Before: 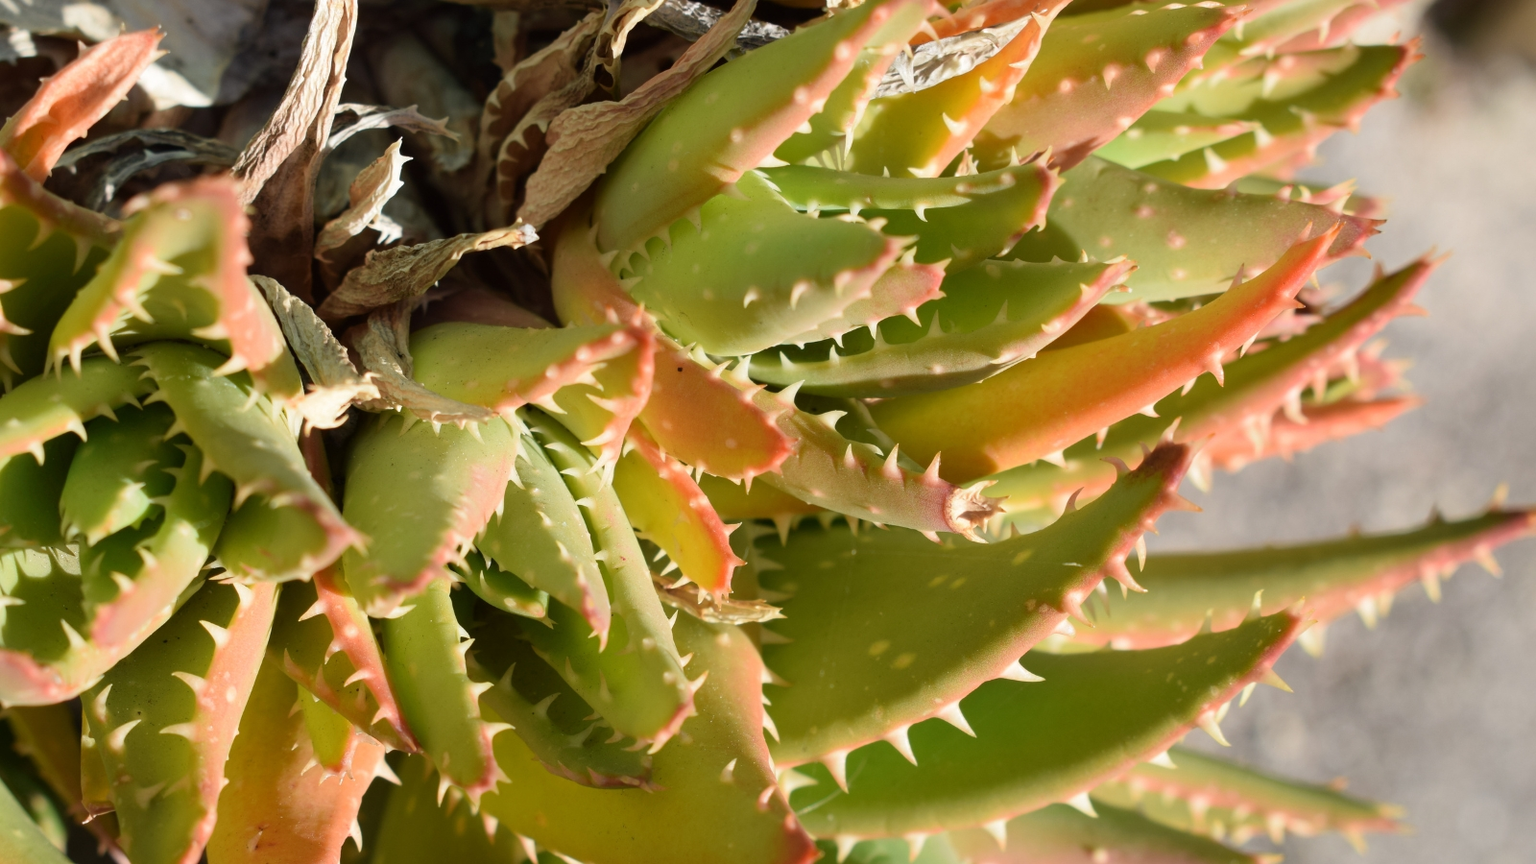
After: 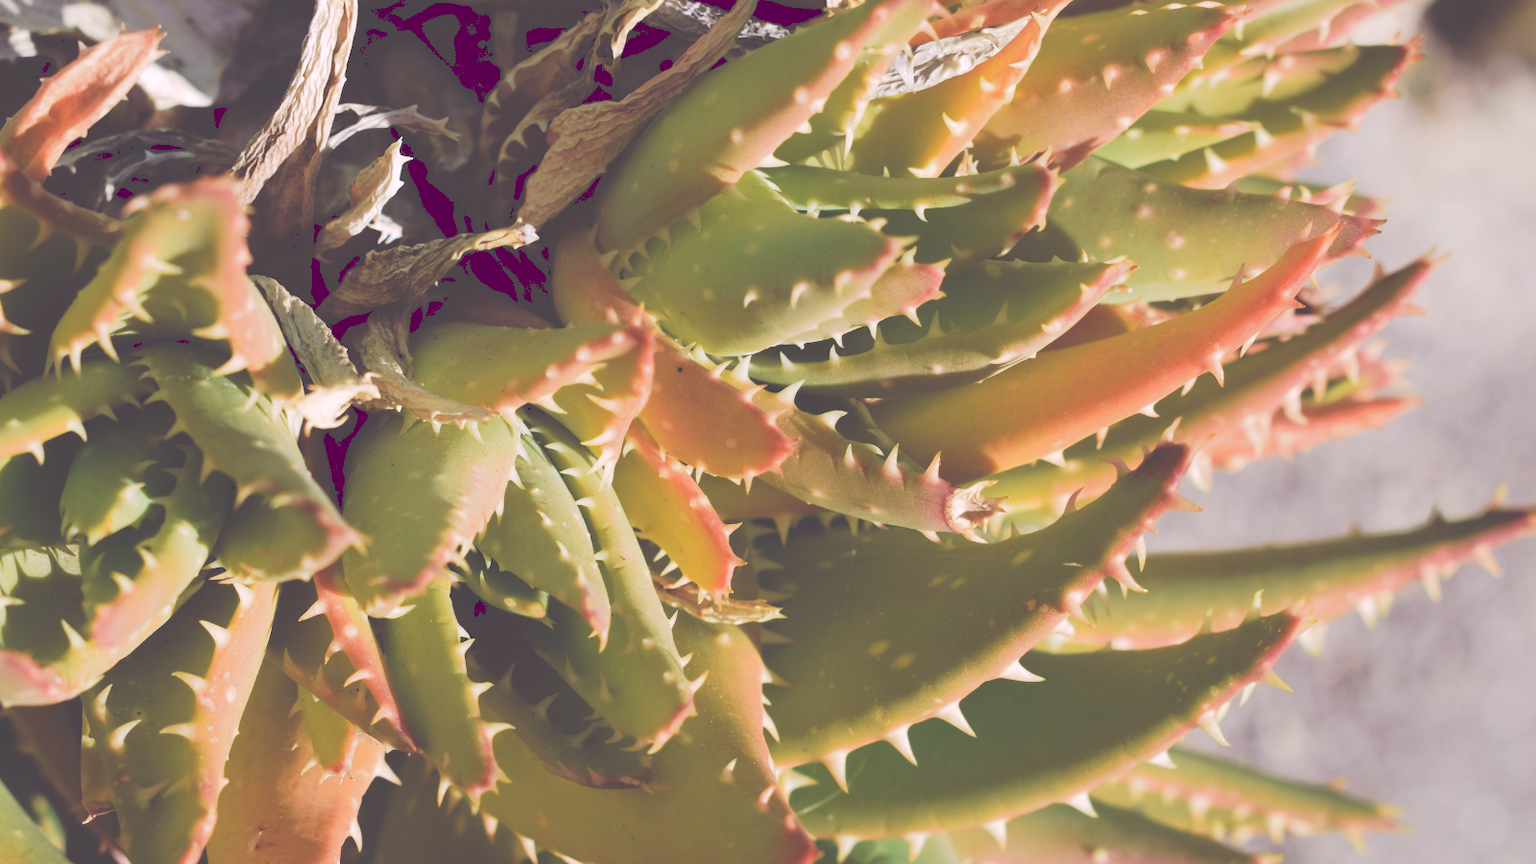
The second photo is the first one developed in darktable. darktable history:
tone curve: curves: ch0 [(0, 0) (0.003, 0.299) (0.011, 0.299) (0.025, 0.299) (0.044, 0.299) (0.069, 0.3) (0.1, 0.306) (0.136, 0.316) (0.177, 0.326) (0.224, 0.338) (0.277, 0.366) (0.335, 0.406) (0.399, 0.462) (0.468, 0.533) (0.543, 0.607) (0.623, 0.7) (0.709, 0.775) (0.801, 0.843) (0.898, 0.903) (1, 1)], preserve colors none
color look up table: target L [93.09, 93.11, 85.48, 79.94, 65.51, 65.19, 65.48, 54.68, 58.38, 46.45, 27.64, 23.77, 3.458, 201.32, 70.78, 68.76, 66.84, 62.92, 55.65, 51.73, 47.67, 50.55, 41.63, 43.36, 36.97, 32.8, 96.72, 79.91, 67.53, 58.65, 47.12, 53.87, 57.5, 52.93, 54.09, 45.56, 37.6, 38.25, 34.24, 32.88, 16.06, 17.57, 12.18, 78.63, 68.45, 64.31, 53.8, 44.37, 30.74], target a [-11.85, -9.297, -31.05, -60.66, 1.837, -41.02, -10.85, -44.77, -8.384, -17.86, -13.25, -9.506, 24.93, 0, 9.15, 37.14, 30.66, 25.57, 61.21, 64.67, 8.454, 44.57, 47.94, 24.55, 8.345, 26.75, 12.55, 36.96, 48.91, 33.65, 4.782, 6.266, 74.14, 47.26, 96.47, 55.23, 16.56, 40.88, 65.43, 65.47, 33.83, 38.48, 22.02, -35.04, -17.49, -12.11, -30.3, -15.36, -5.8], target b [64.77, 9.829, 43.98, 46.2, 62.21, 19.8, 25.75, 34.96, -2.572, 34.12, 13.9, -1.682, -14.2, -0.001, 54.02, 17.36, 57.63, 0.742, 9.018, 28.69, 42.38, 43.76, 1.84, 16.88, 6.831, 29.75, -8.406, -29.08, -19.22, -22.15, -42.03, -6.016, -55.27, -74.6, -70.95, -10.51, -69.81, -17.54, -42.53, -64.67, -11.77, -51.16, -33.02, -20.31, -25.63, -47.61, -10.41, -27.24, -21.66], num patches 49
